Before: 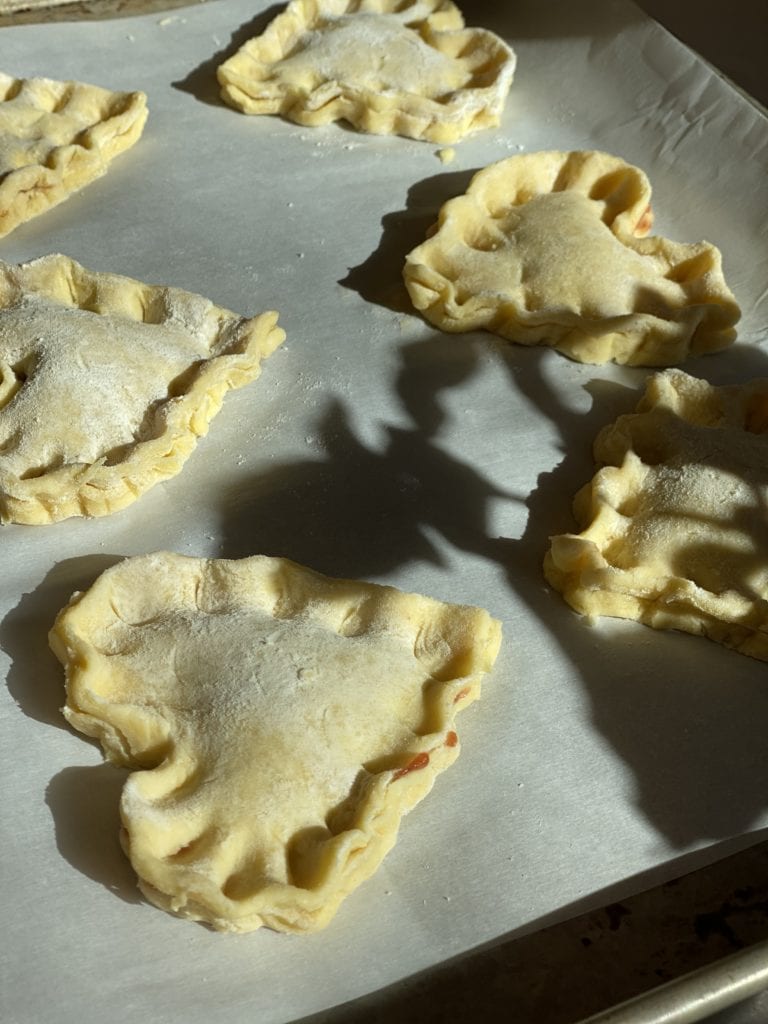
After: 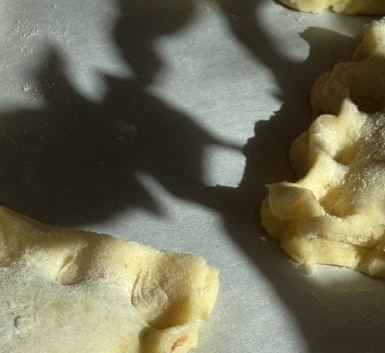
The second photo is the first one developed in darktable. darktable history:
color zones: curves: ch0 [(0, 0.5) (0.143, 0.52) (0.286, 0.5) (0.429, 0.5) (0.571, 0.5) (0.714, 0.5) (0.857, 0.5) (1, 0.5)]; ch1 [(0, 0.489) (0.155, 0.45) (0.286, 0.466) (0.429, 0.5) (0.571, 0.5) (0.714, 0.5) (0.857, 0.5) (1, 0.489)]
crop: left 36.889%, top 34.458%, right 12.958%, bottom 31.016%
